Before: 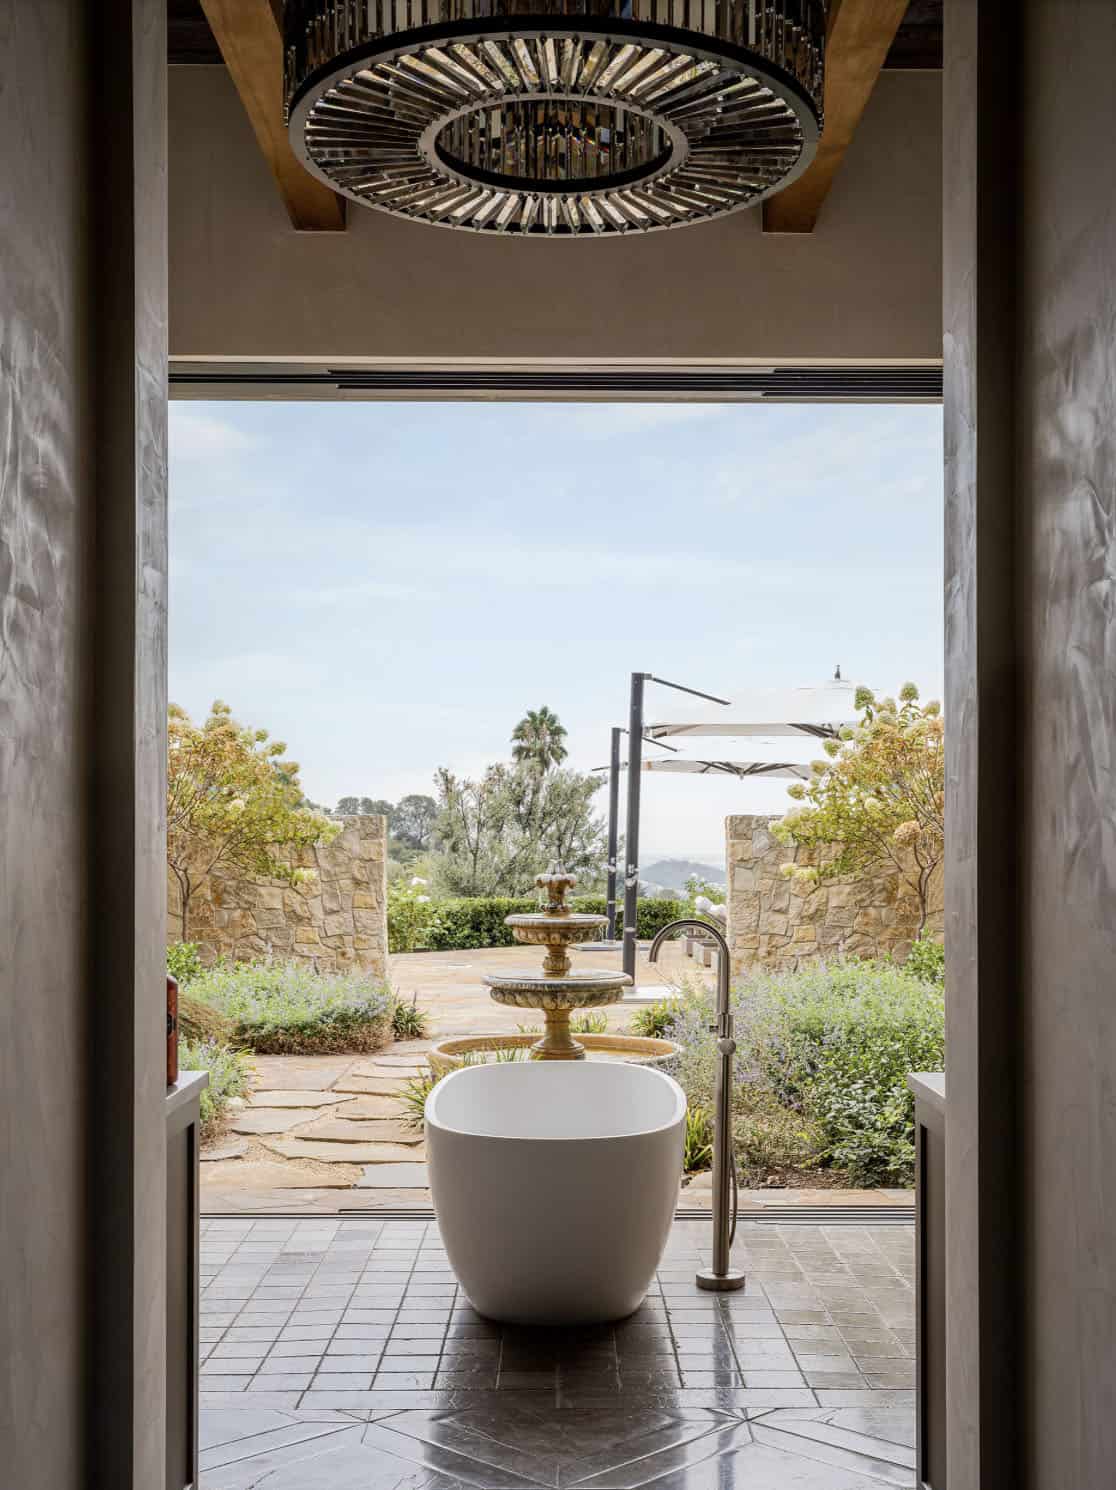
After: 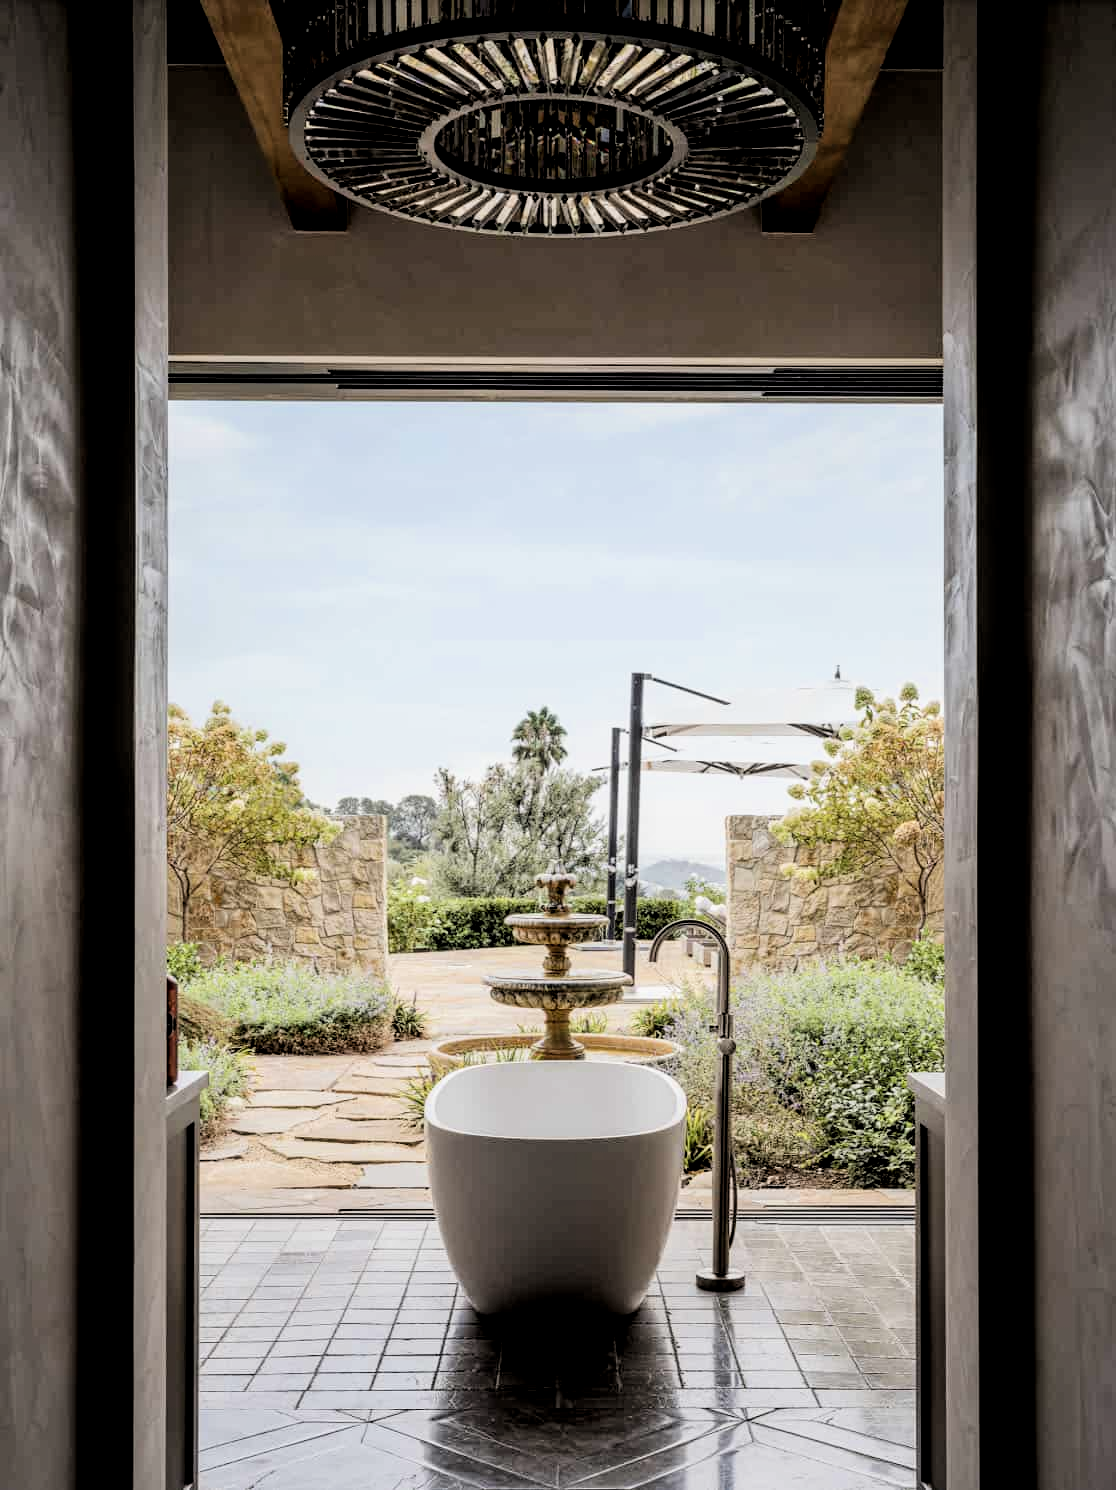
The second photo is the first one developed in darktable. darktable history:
filmic rgb: black relative exposure -4 EV, white relative exposure 3 EV, hardness 3.02, contrast 1.4
local contrast: highlights 100%, shadows 100%, detail 120%, midtone range 0.2
